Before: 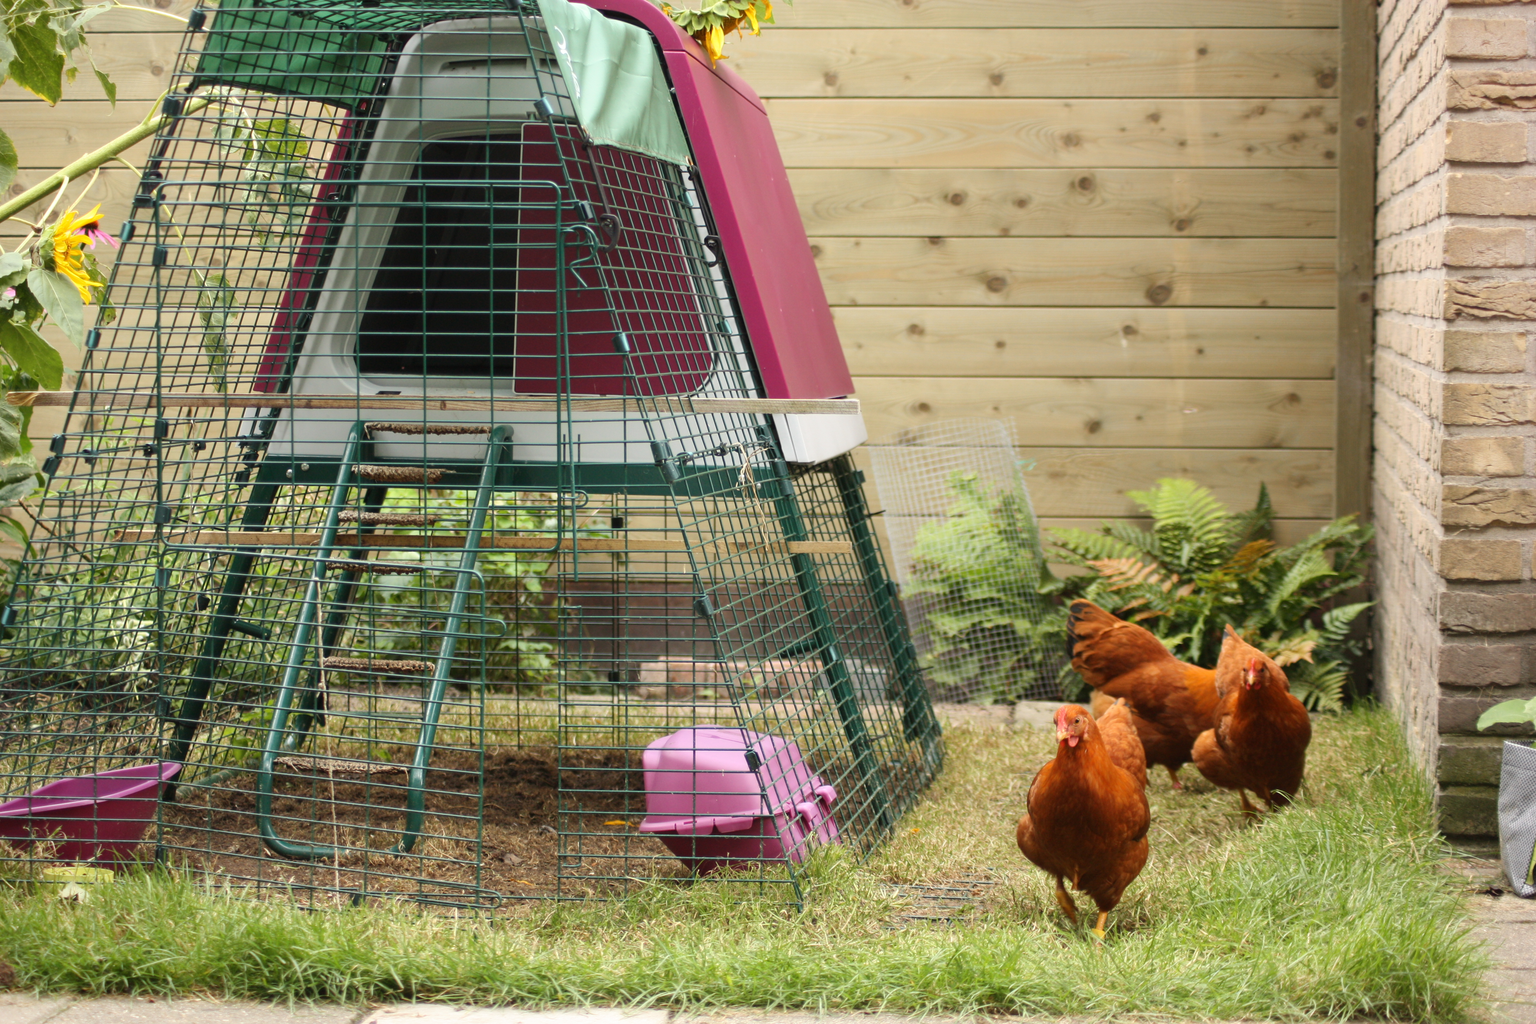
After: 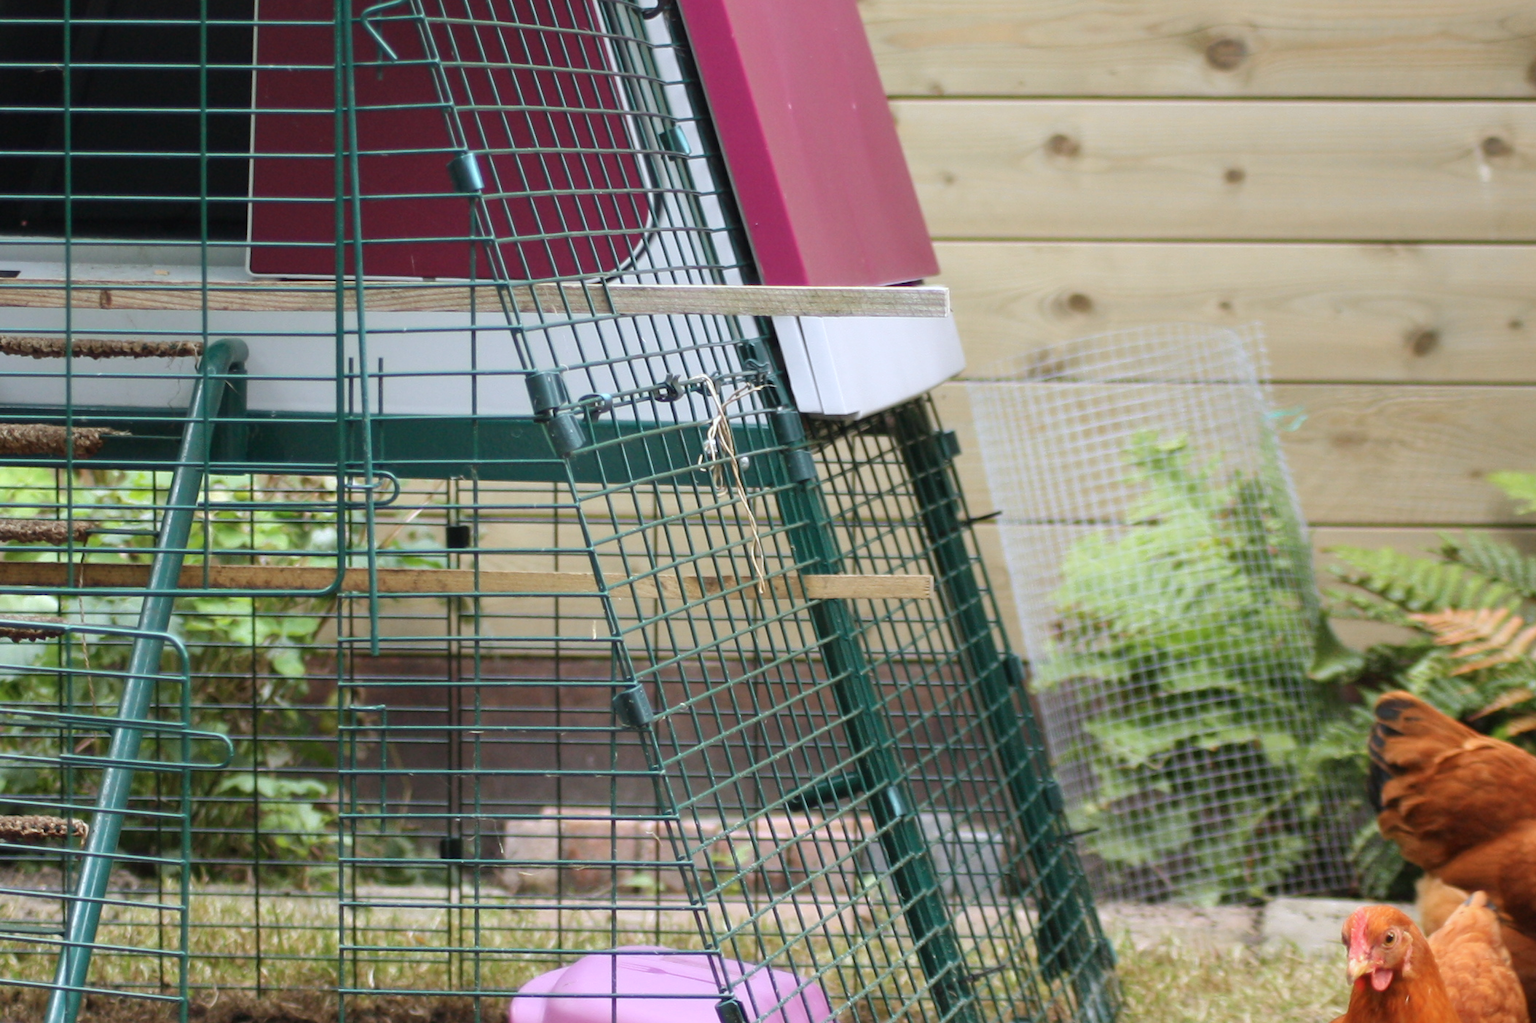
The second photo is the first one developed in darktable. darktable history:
color calibration: illuminant as shot in camera, x 0.366, y 0.378, temperature 4429.6 K
crop: left 25.47%, top 25.198%, right 25.143%, bottom 25.442%
